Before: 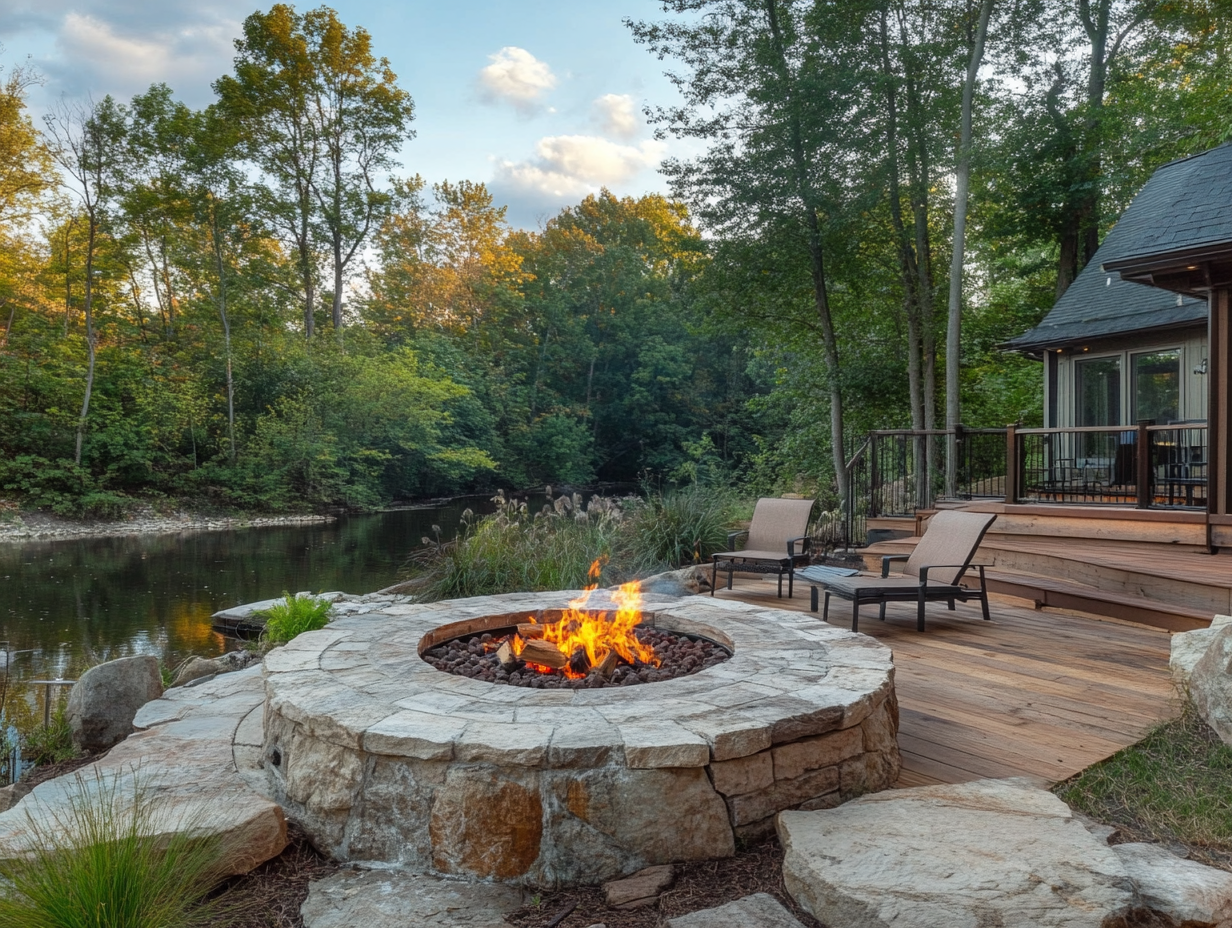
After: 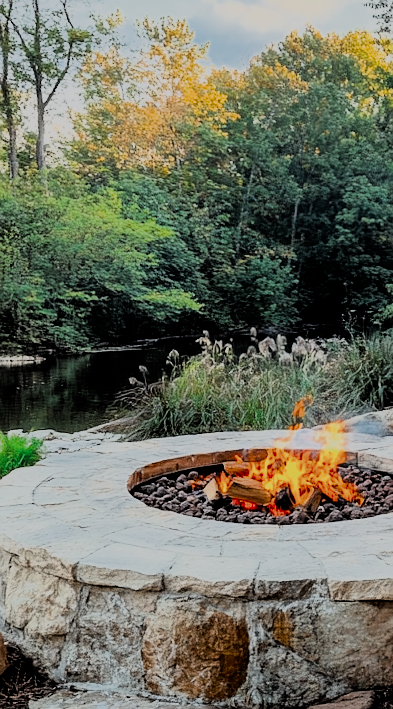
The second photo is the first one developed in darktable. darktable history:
color zones: curves: ch0 [(0, 0.5) (0.125, 0.4) (0.25, 0.5) (0.375, 0.4) (0.5, 0.4) (0.625, 0.35) (0.75, 0.35) (0.875, 0.5)]; ch1 [(0, 0.35) (0.125, 0.45) (0.25, 0.35) (0.375, 0.35) (0.5, 0.35) (0.625, 0.35) (0.75, 0.45) (0.875, 0.35)]; ch2 [(0, 0.6) (0.125, 0.5) (0.25, 0.5) (0.375, 0.6) (0.5, 0.6) (0.625, 0.5) (0.75, 0.5) (0.875, 0.5)]
crop and rotate: left 21.77%, top 18.528%, right 44.676%, bottom 2.997%
filmic rgb: black relative exposure -8.79 EV, white relative exposure 4.98 EV, threshold 6 EV, target black luminance 0%, hardness 3.77, latitude 66.34%, contrast 0.822, highlights saturation mix 10%, shadows ↔ highlights balance 20%, add noise in highlights 0.1, color science v4 (2020), iterations of high-quality reconstruction 0, type of noise poissonian, enable highlight reconstruction true
rotate and perspective: rotation 0.074°, lens shift (vertical) 0.096, lens shift (horizontal) -0.041, crop left 0.043, crop right 0.952, crop top 0.024, crop bottom 0.979
sharpen: radius 0.969, amount 0.604
rgb curve: curves: ch0 [(0, 0) (0.21, 0.15) (0.24, 0.21) (0.5, 0.75) (0.75, 0.96) (0.89, 0.99) (1, 1)]; ch1 [(0, 0.02) (0.21, 0.13) (0.25, 0.2) (0.5, 0.67) (0.75, 0.9) (0.89, 0.97) (1, 1)]; ch2 [(0, 0.02) (0.21, 0.13) (0.25, 0.2) (0.5, 0.67) (0.75, 0.9) (0.89, 0.97) (1, 1)], compensate middle gray true
